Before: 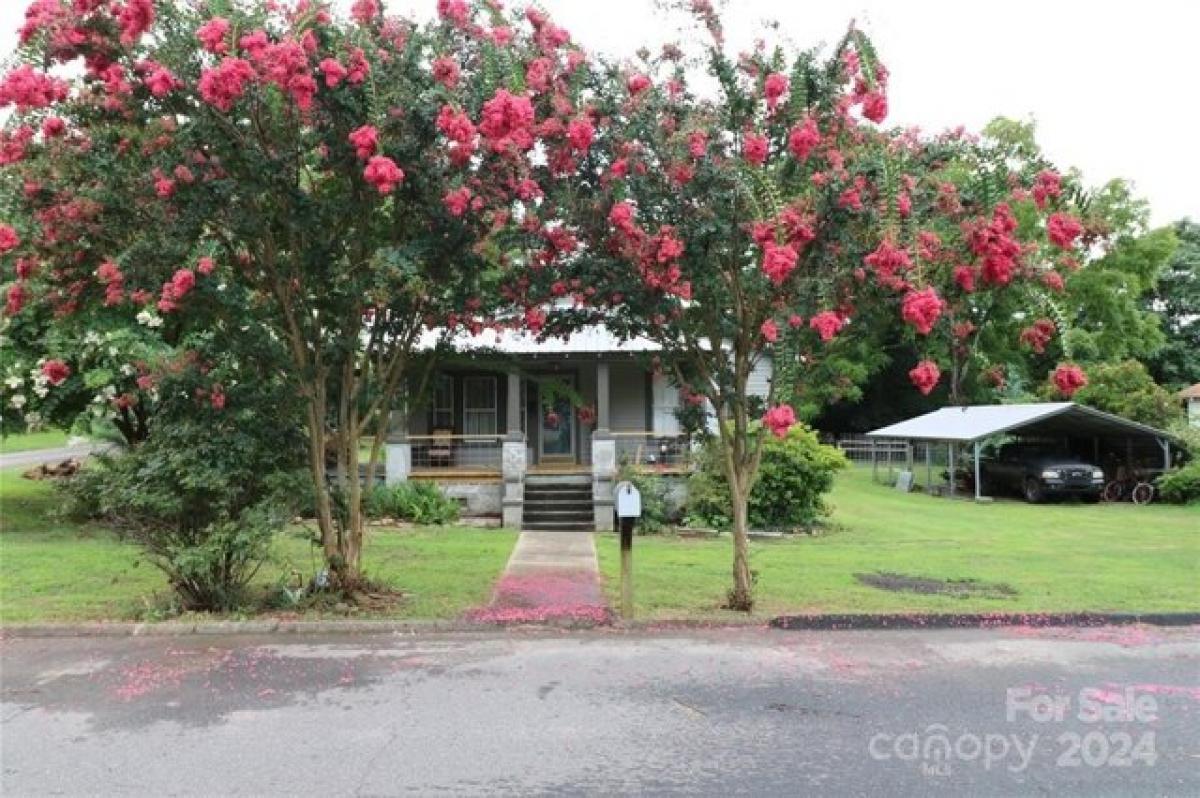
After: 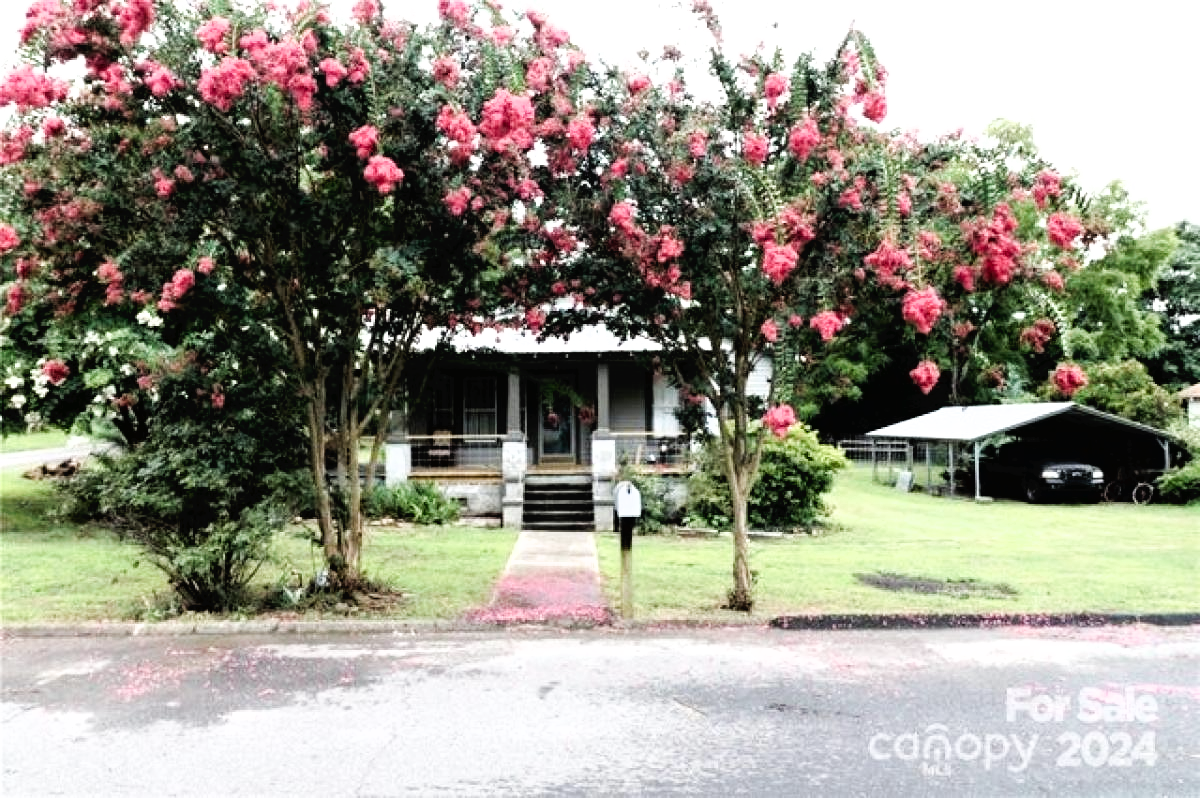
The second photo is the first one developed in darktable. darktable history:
filmic rgb: black relative exposure -8.3 EV, white relative exposure 2.23 EV, hardness 7.08, latitude 86.32%, contrast 1.689, highlights saturation mix -4.24%, shadows ↔ highlights balance -2.25%
tone curve: curves: ch0 [(0, 0) (0.003, 0.019) (0.011, 0.022) (0.025, 0.025) (0.044, 0.04) (0.069, 0.069) (0.1, 0.108) (0.136, 0.152) (0.177, 0.199) (0.224, 0.26) (0.277, 0.321) (0.335, 0.392) (0.399, 0.472) (0.468, 0.547) (0.543, 0.624) (0.623, 0.713) (0.709, 0.786) (0.801, 0.865) (0.898, 0.939) (1, 1)], preserve colors none
